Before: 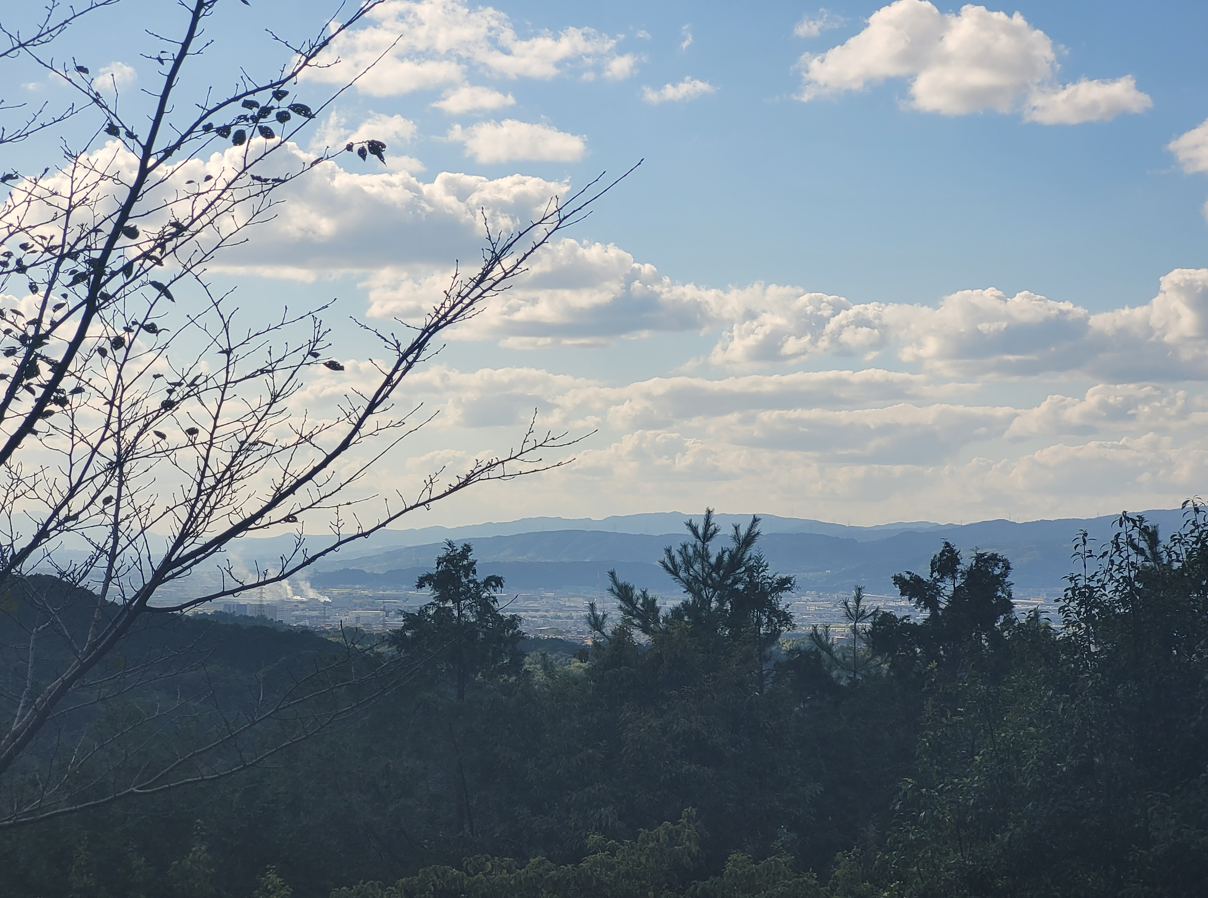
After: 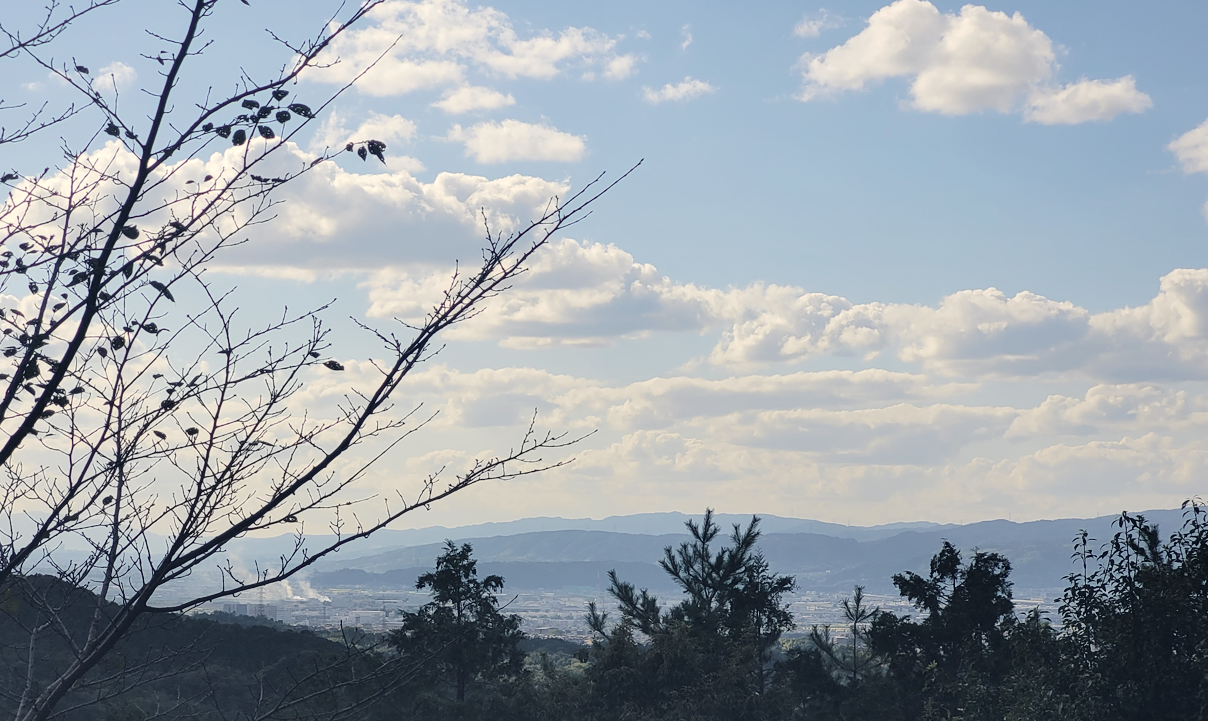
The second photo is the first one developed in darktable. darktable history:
crop: bottom 19.644%
tone curve: curves: ch0 [(0.003, 0) (0.066, 0.017) (0.163, 0.09) (0.264, 0.238) (0.395, 0.421) (0.517, 0.575) (0.633, 0.687) (0.791, 0.814) (1, 1)]; ch1 [(0, 0) (0.149, 0.17) (0.327, 0.339) (0.39, 0.403) (0.456, 0.463) (0.501, 0.502) (0.512, 0.507) (0.53, 0.533) (0.575, 0.592) (0.671, 0.655) (0.729, 0.679) (1, 1)]; ch2 [(0, 0) (0.337, 0.382) (0.464, 0.47) (0.501, 0.502) (0.527, 0.532) (0.563, 0.555) (0.615, 0.61) (0.663, 0.68) (1, 1)], color space Lab, independent channels, preserve colors none
